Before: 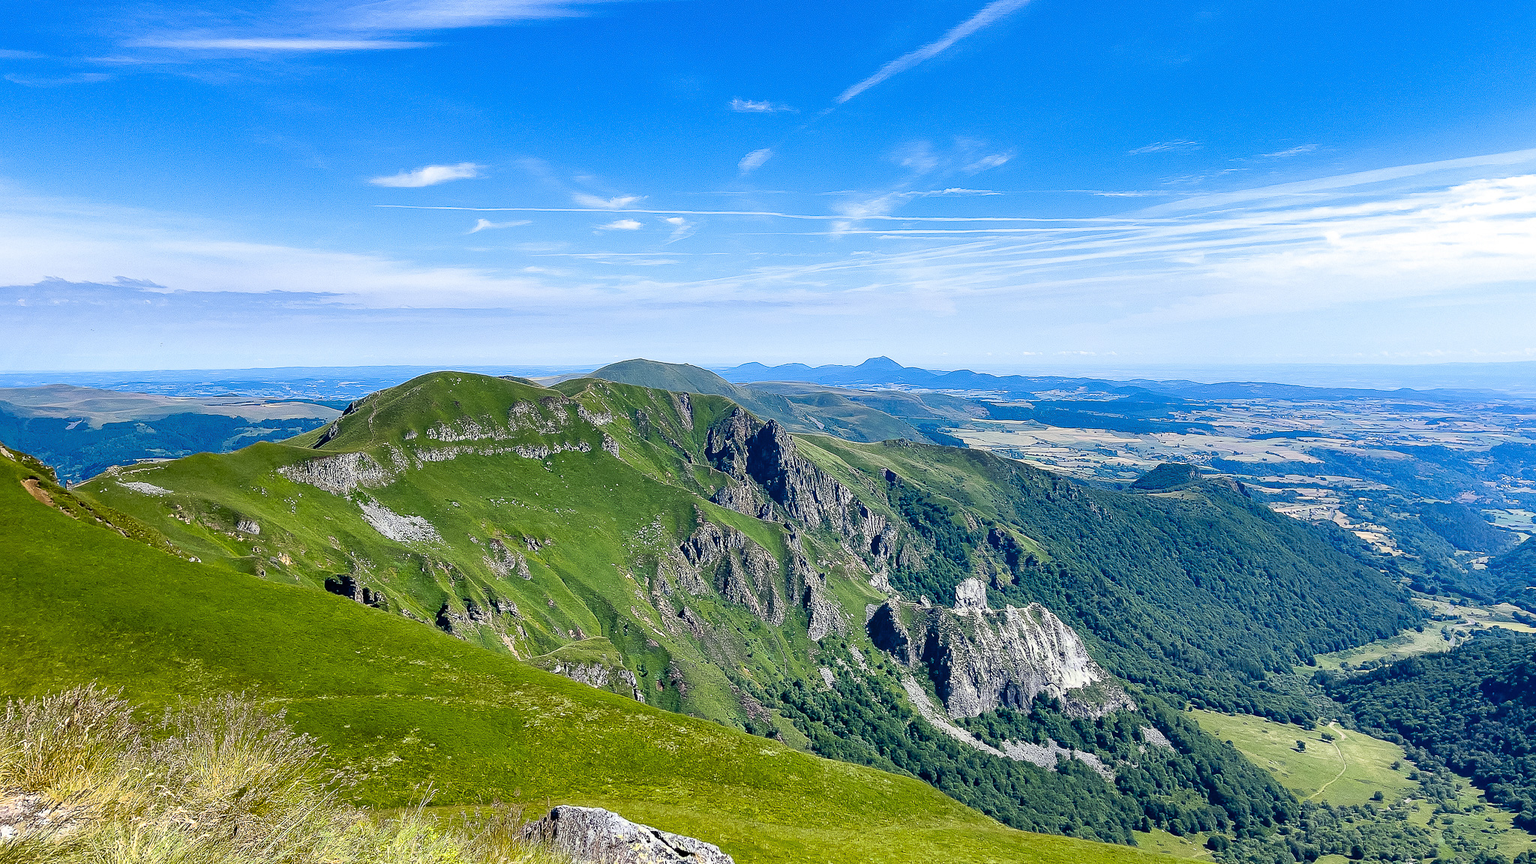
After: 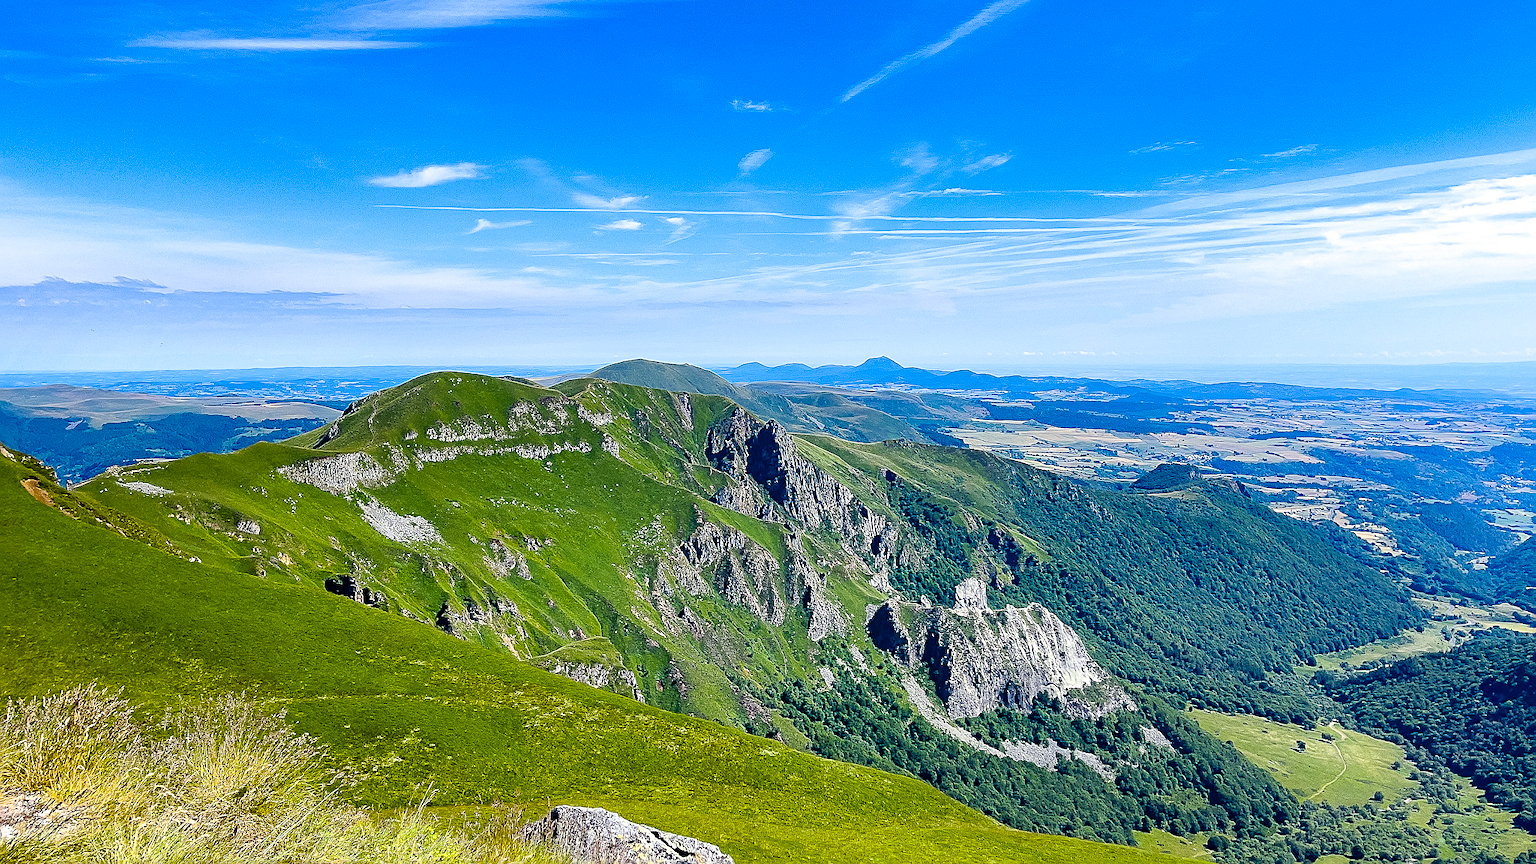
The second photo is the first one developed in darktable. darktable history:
color balance rgb: perceptual saturation grading › global saturation 25.627%
sharpen: on, module defaults
